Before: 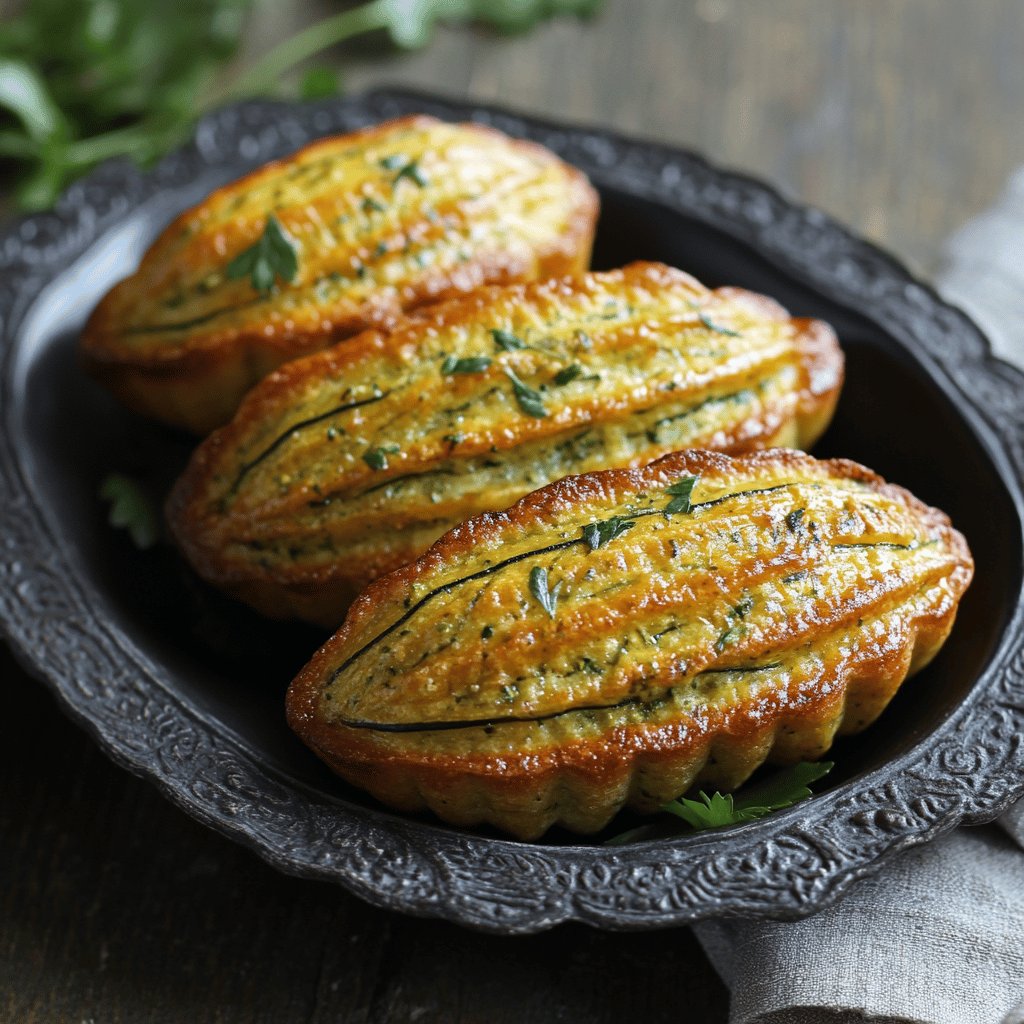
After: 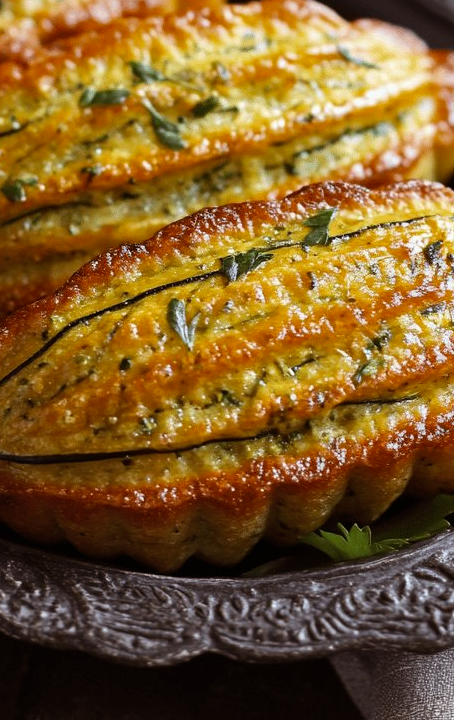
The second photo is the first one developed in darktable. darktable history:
rgb levels: mode RGB, independent channels, levels [[0, 0.5, 1], [0, 0.521, 1], [0, 0.536, 1]]
crop: left 35.432%, top 26.233%, right 20.145%, bottom 3.432%
shadows and highlights: shadows 20.91, highlights -35.45, soften with gaussian
